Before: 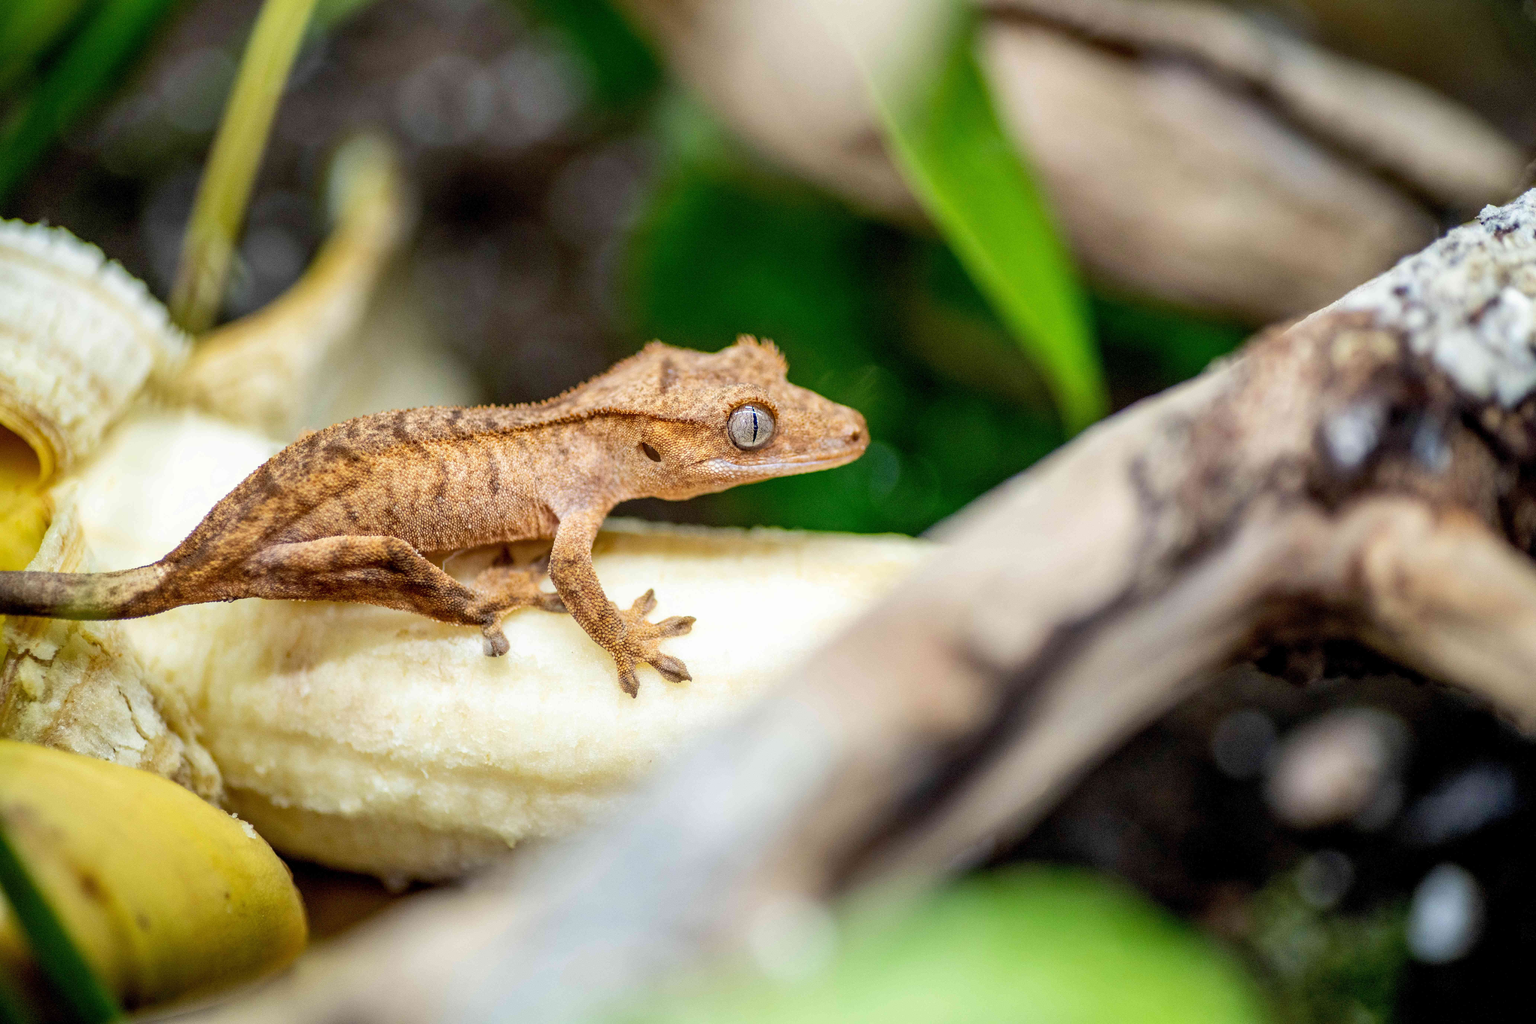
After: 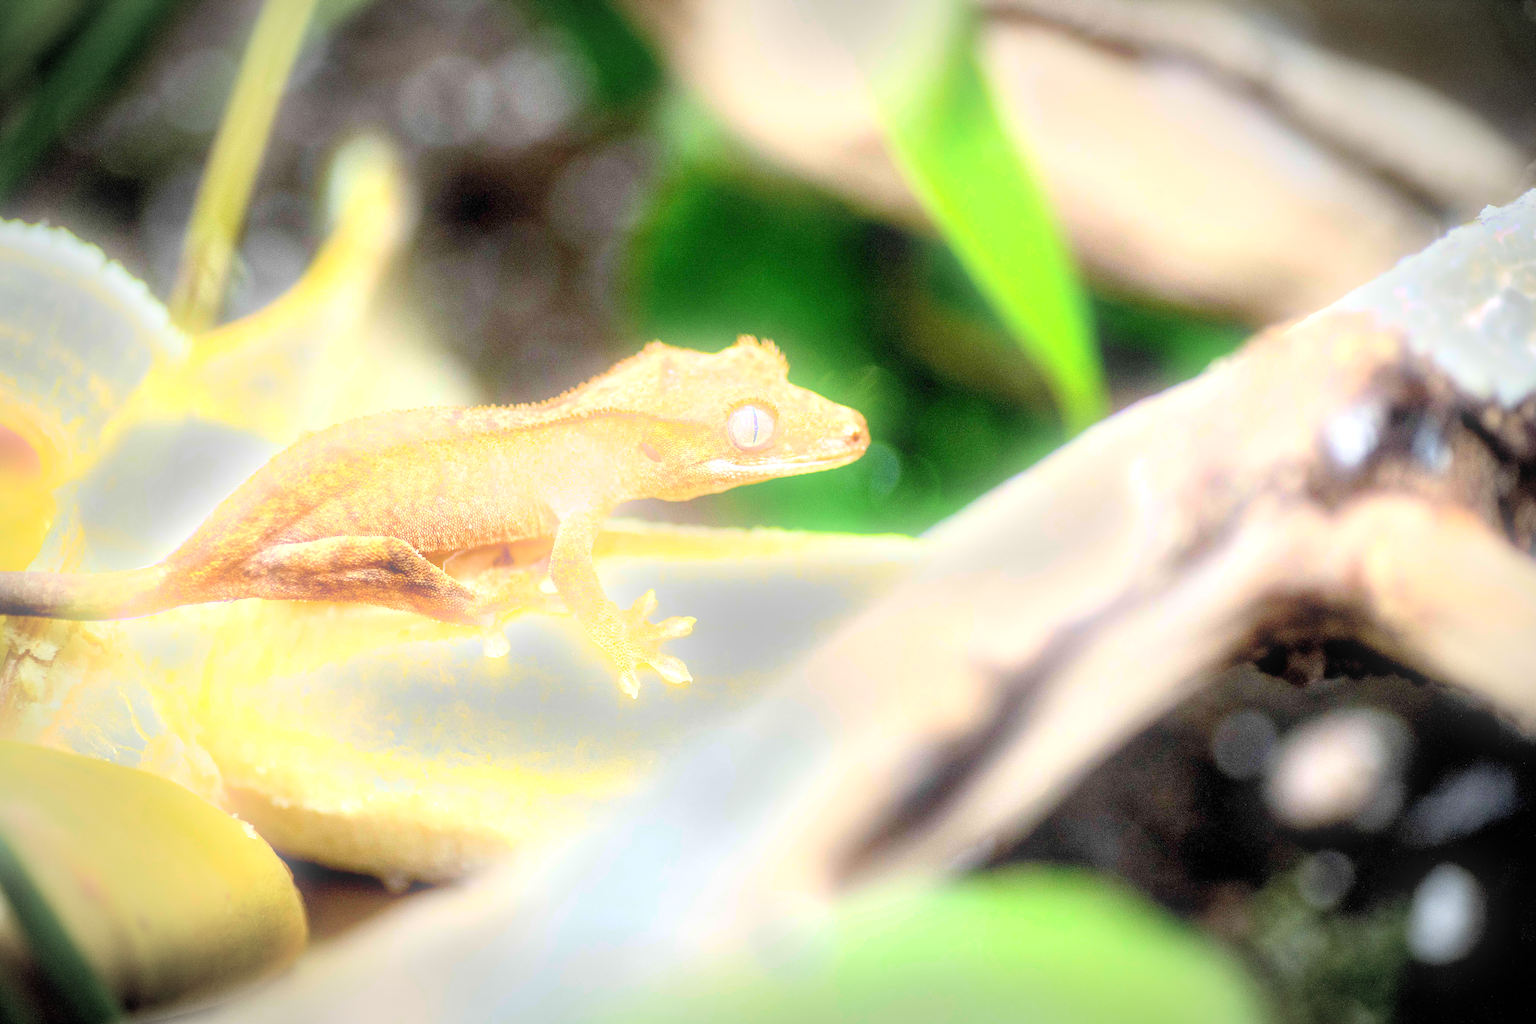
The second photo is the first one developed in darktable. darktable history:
bloom: size 40%
exposure: black level correction 0, exposure 1.2 EV, compensate exposure bias true, compensate highlight preservation false
vignetting: automatic ratio true
sharpen: on, module defaults
